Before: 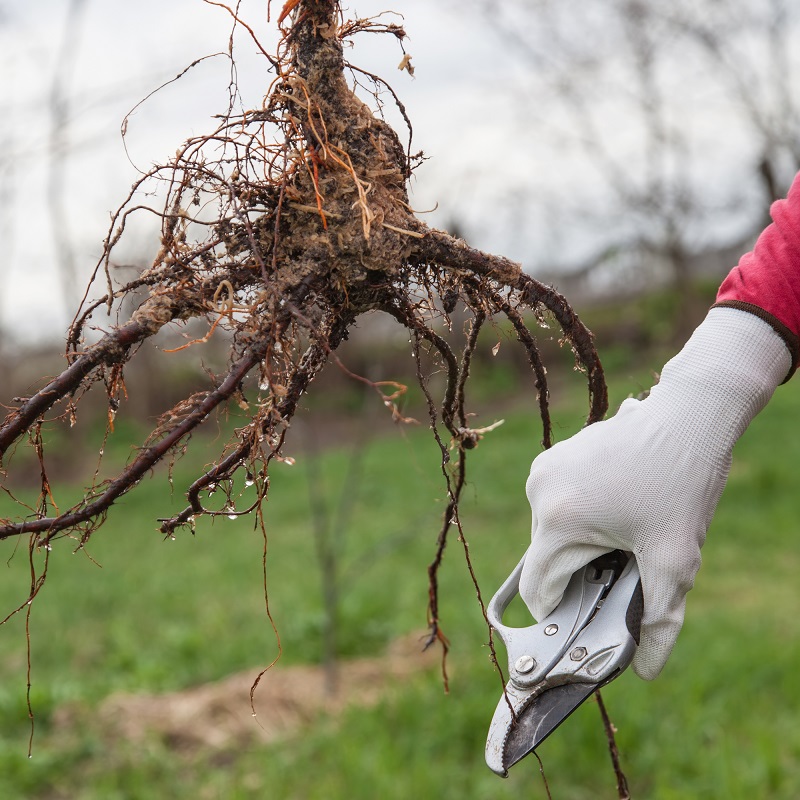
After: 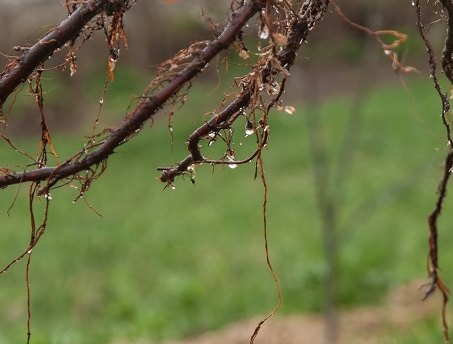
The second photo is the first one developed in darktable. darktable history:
base curve: curves: ch0 [(0, 0) (0.297, 0.298) (1, 1)]
crop: top 43.977%, right 43.31%, bottom 12.927%
